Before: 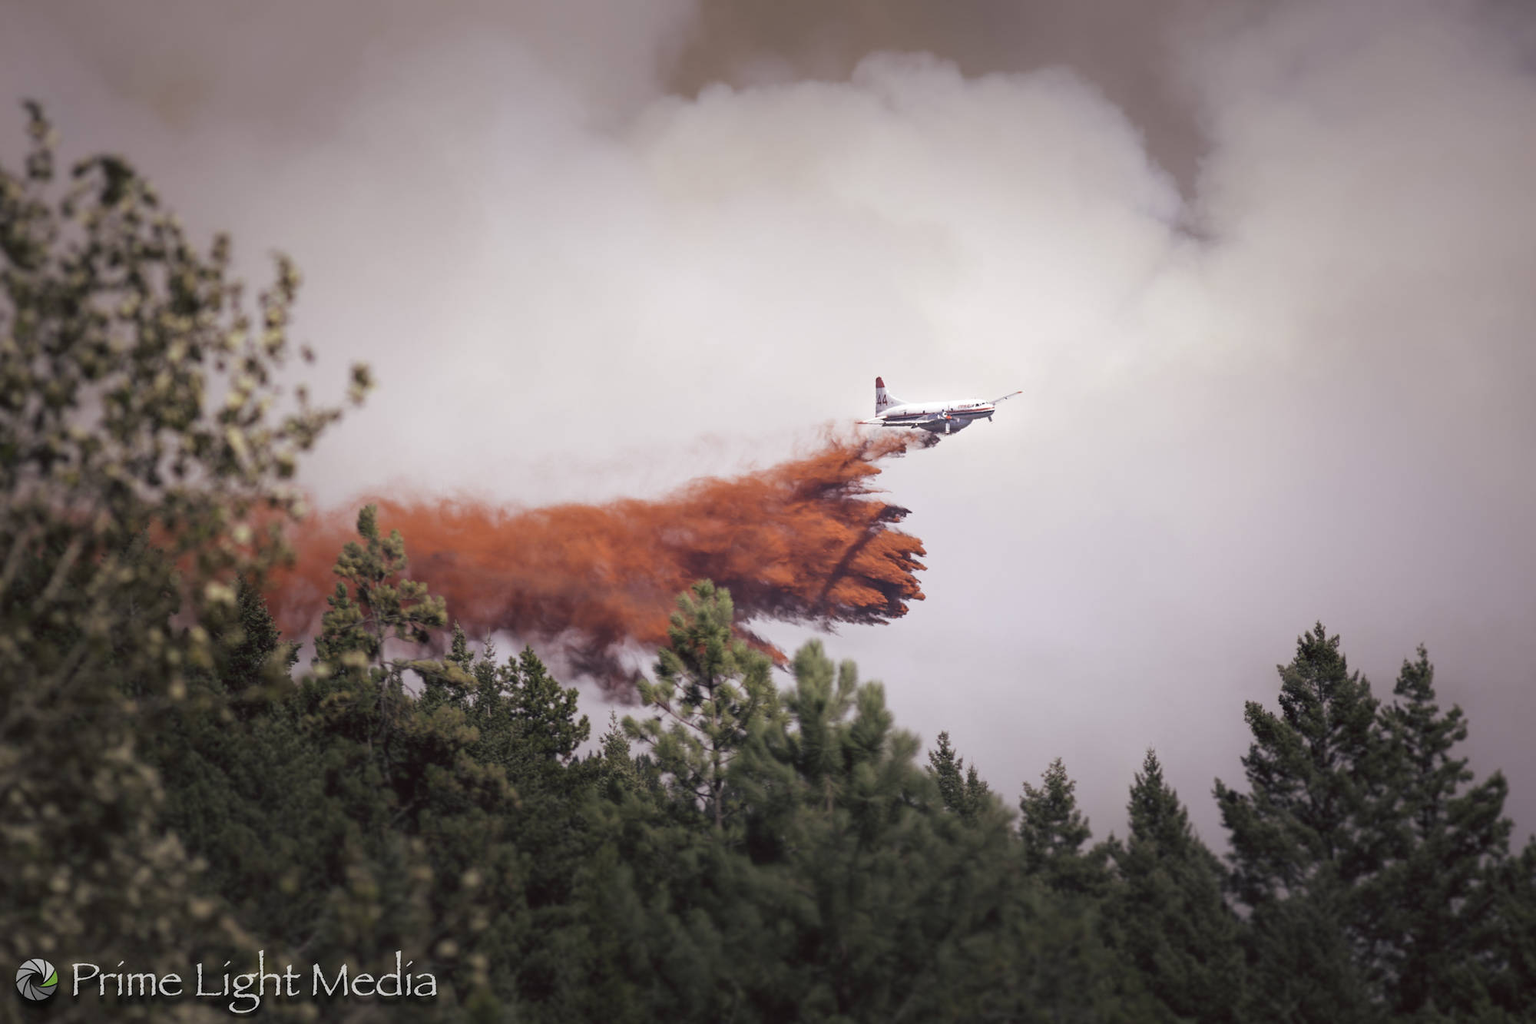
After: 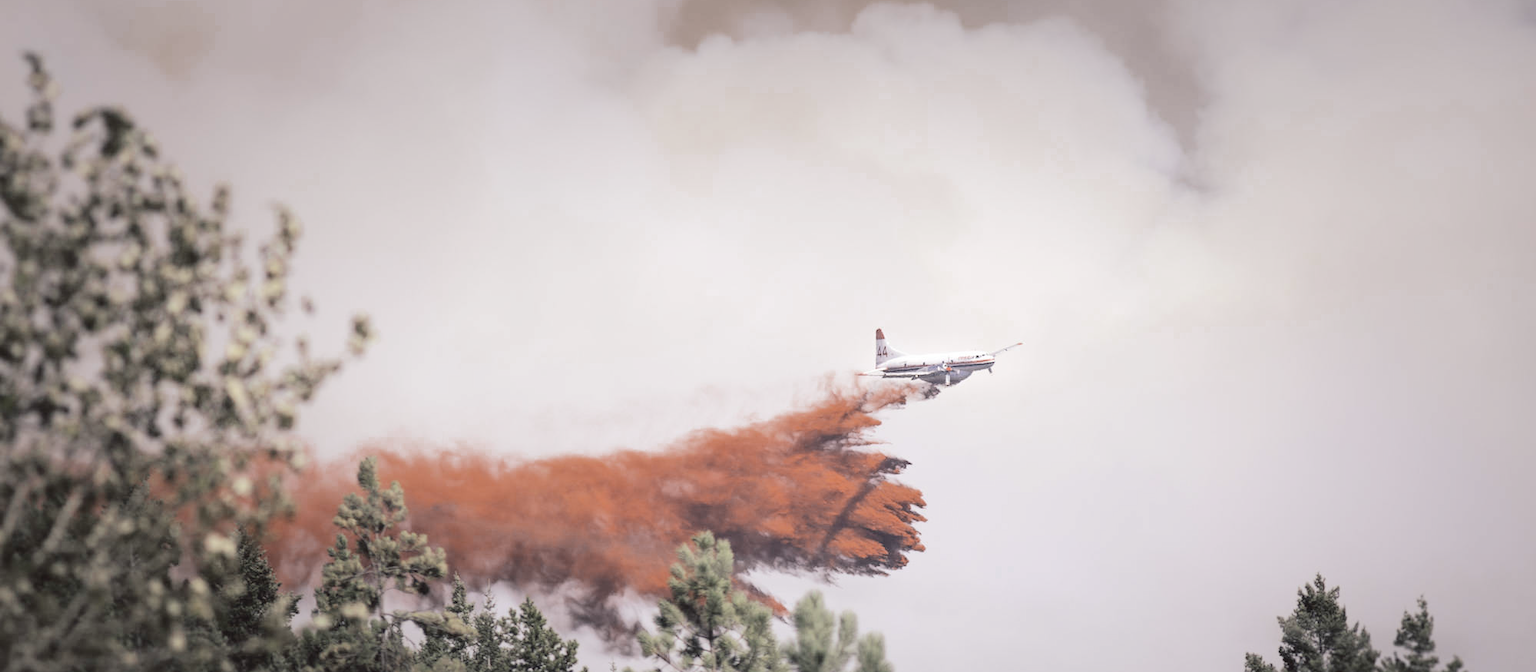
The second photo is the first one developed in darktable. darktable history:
crop and rotate: top 4.764%, bottom 29.544%
contrast brightness saturation: contrast 0.141, brightness 0.216
color zones: curves: ch0 [(0, 0.5) (0.125, 0.4) (0.25, 0.5) (0.375, 0.4) (0.5, 0.4) (0.625, 0.35) (0.75, 0.35) (0.875, 0.5)]; ch1 [(0, 0.35) (0.125, 0.45) (0.25, 0.35) (0.375, 0.35) (0.5, 0.35) (0.625, 0.35) (0.75, 0.45) (0.875, 0.35)]; ch2 [(0, 0.6) (0.125, 0.5) (0.25, 0.5) (0.375, 0.6) (0.5, 0.6) (0.625, 0.5) (0.75, 0.5) (0.875, 0.5)]
tone curve: curves: ch0 [(0, 0) (0.003, 0.009) (0.011, 0.013) (0.025, 0.022) (0.044, 0.039) (0.069, 0.055) (0.1, 0.077) (0.136, 0.113) (0.177, 0.158) (0.224, 0.213) (0.277, 0.289) (0.335, 0.367) (0.399, 0.451) (0.468, 0.532) (0.543, 0.615) (0.623, 0.696) (0.709, 0.755) (0.801, 0.818) (0.898, 0.893) (1, 1)], color space Lab, independent channels
